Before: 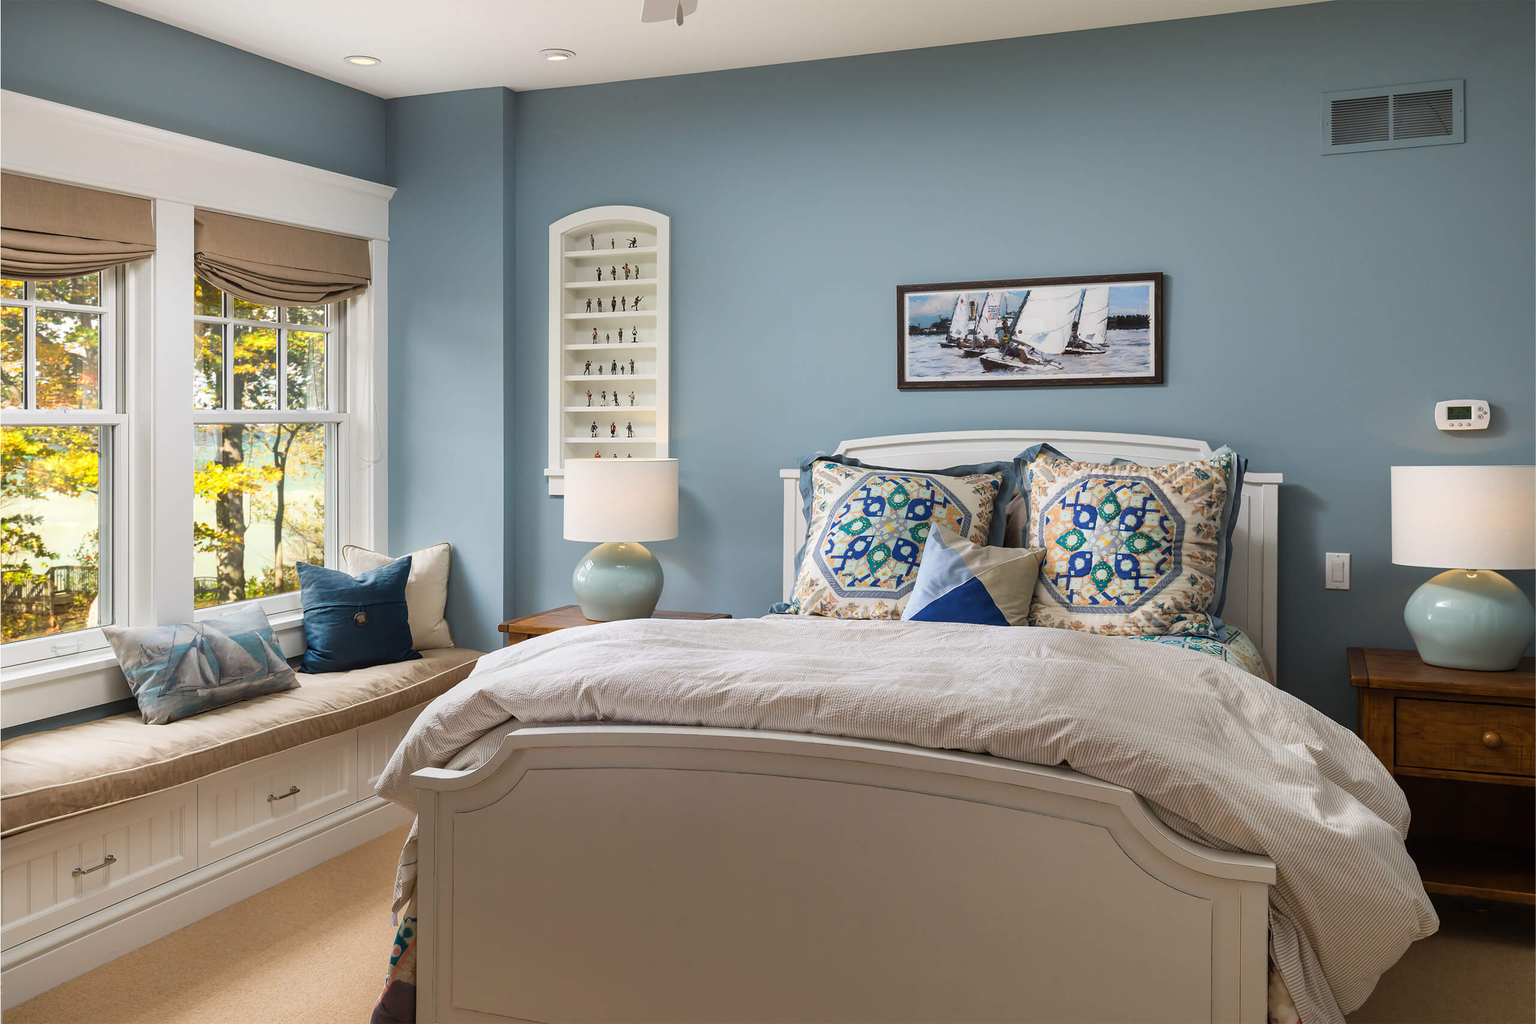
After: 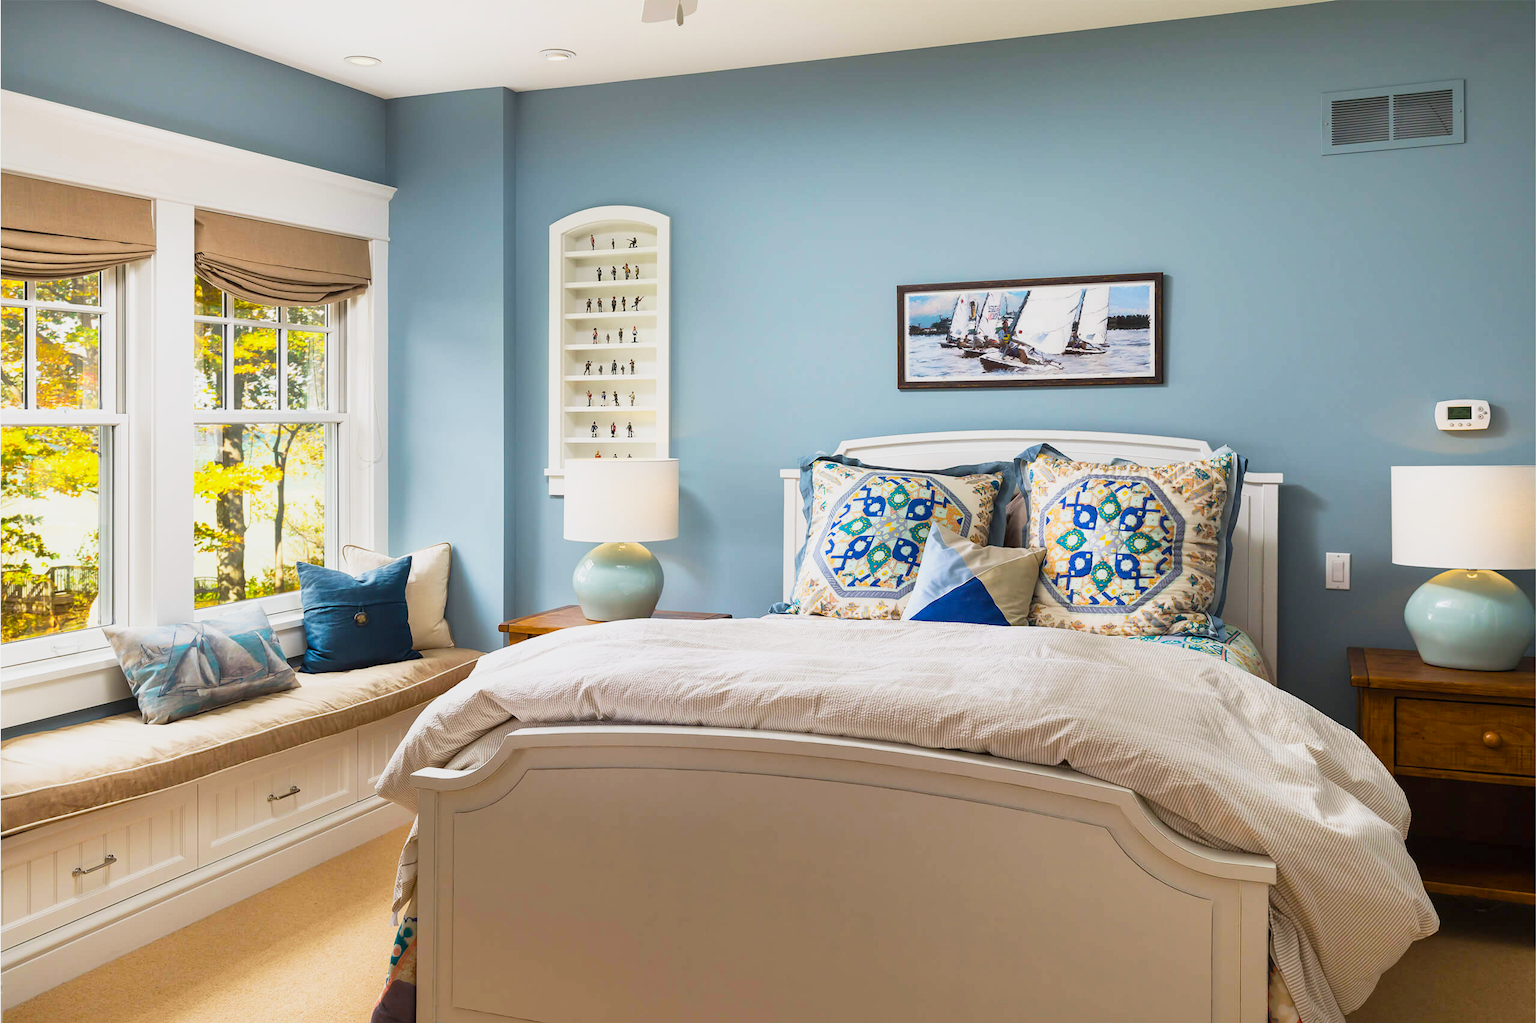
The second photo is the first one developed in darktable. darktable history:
base curve: curves: ch0 [(0, 0) (0.088, 0.125) (0.176, 0.251) (0.354, 0.501) (0.613, 0.749) (1, 0.877)], preserve colors none
color balance rgb: perceptual saturation grading › global saturation 20%, global vibrance 20%
